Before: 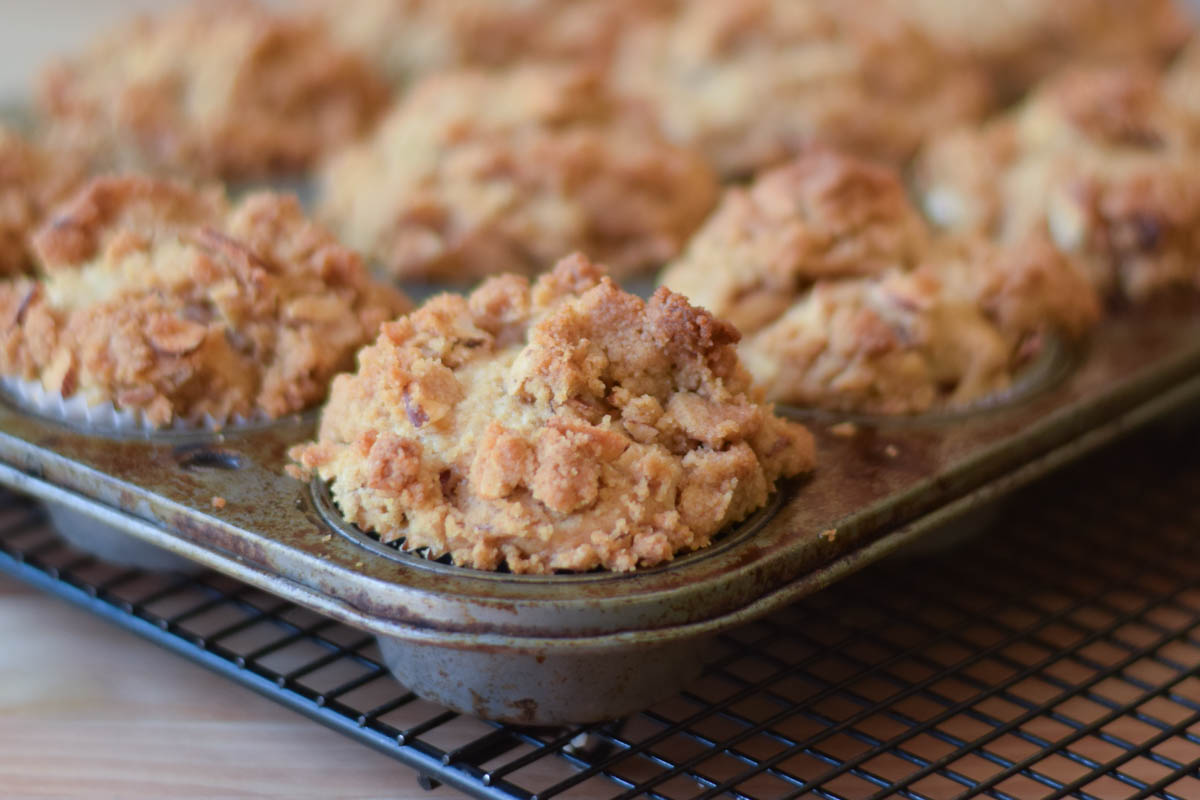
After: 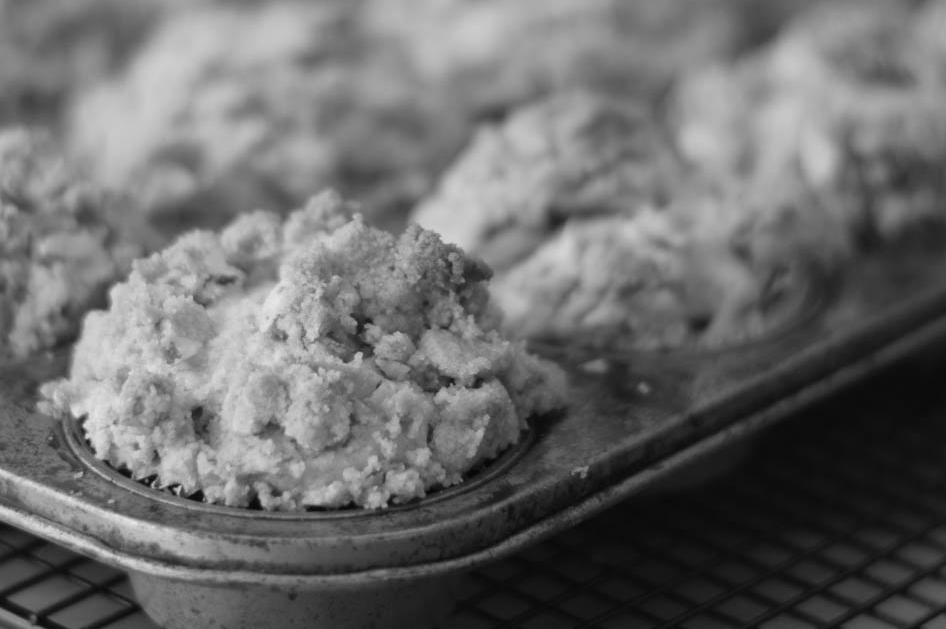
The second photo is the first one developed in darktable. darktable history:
crop and rotate: left 20.74%, top 7.912%, right 0.375%, bottom 13.378%
monochrome: on, module defaults
